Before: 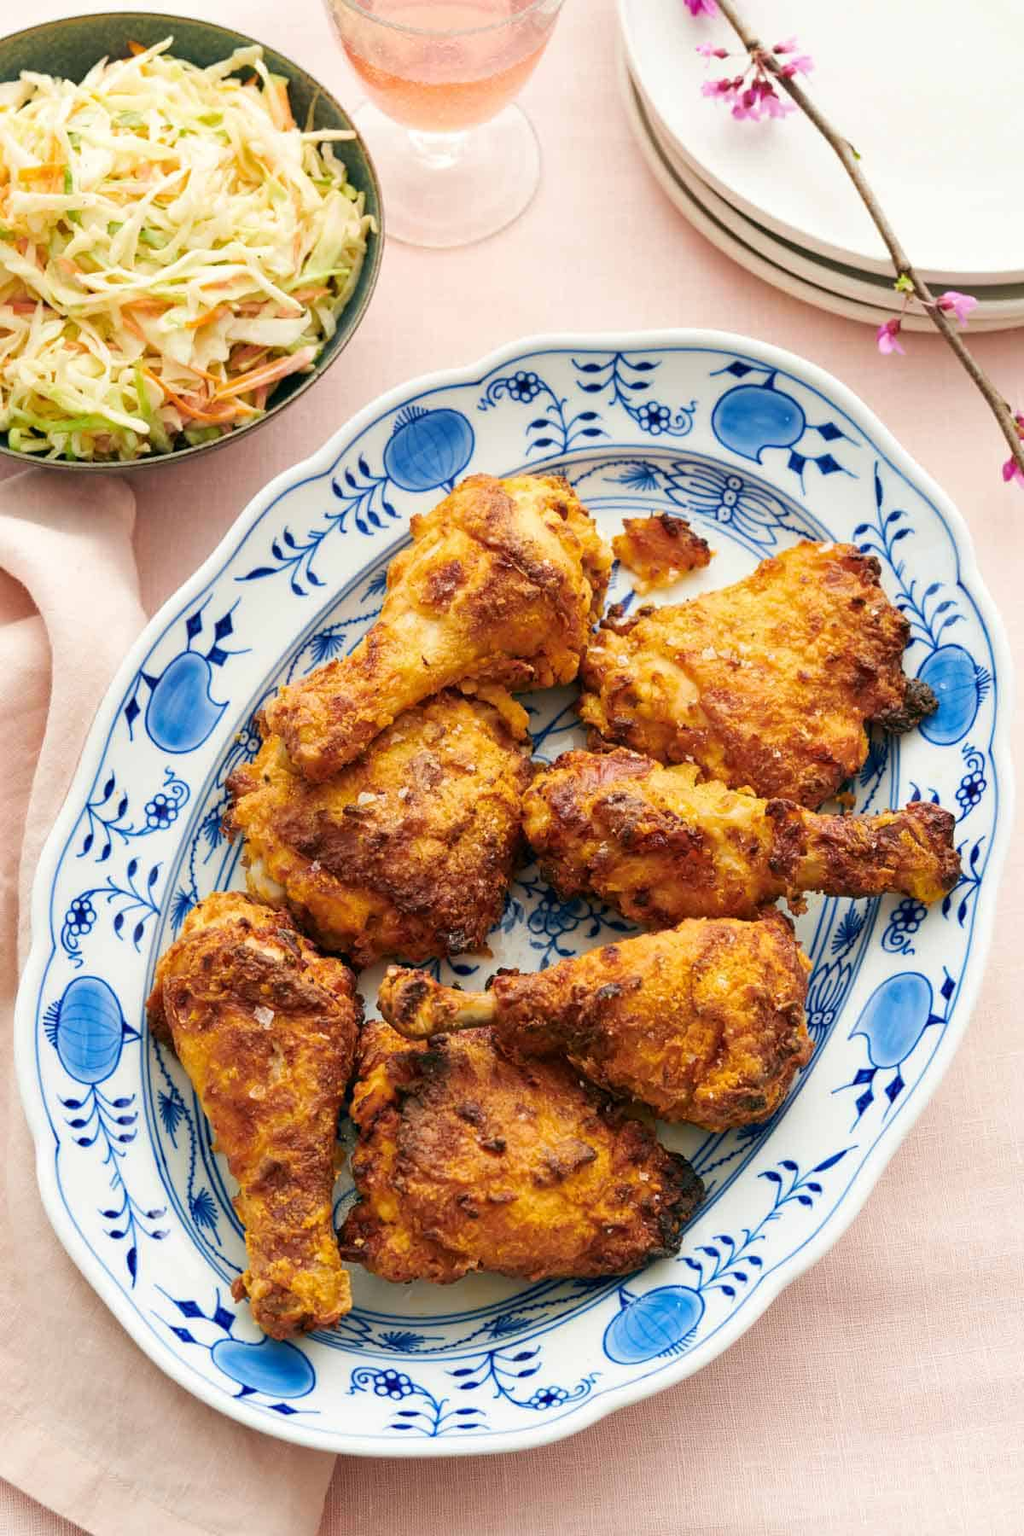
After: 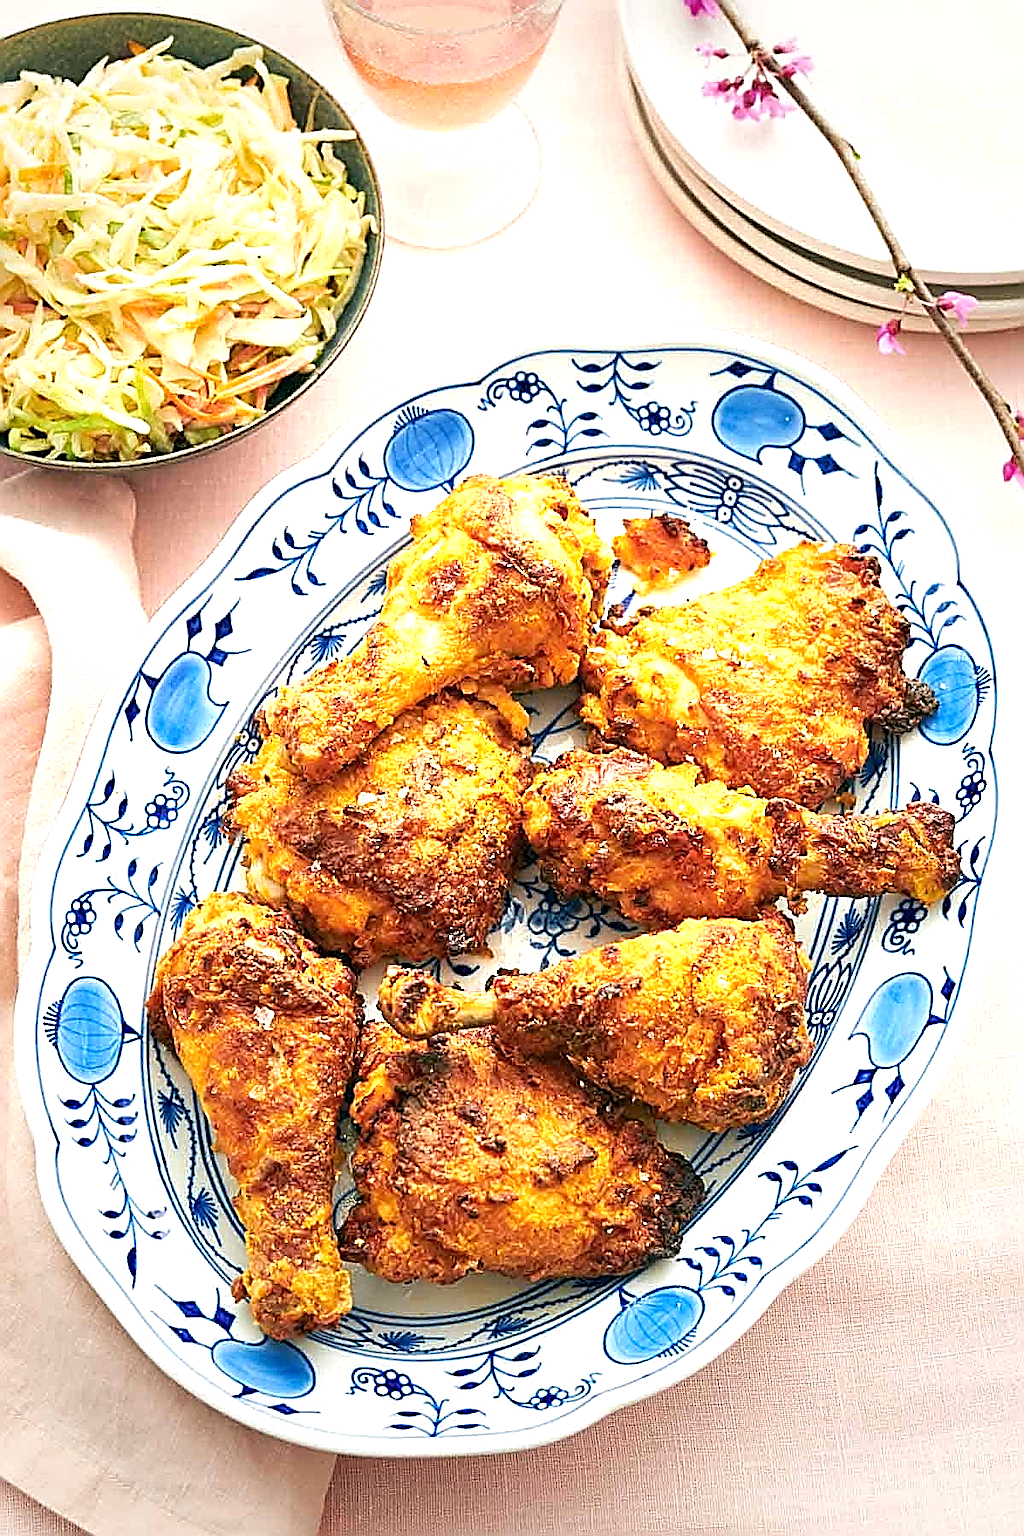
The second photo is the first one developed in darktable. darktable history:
sharpen: amount 1.991
exposure: black level correction 0, exposure 1.104 EV, compensate exposure bias true, compensate highlight preservation false
vignetting: fall-off start 34.32%, fall-off radius 64.35%, saturation -0.001, width/height ratio 0.952
